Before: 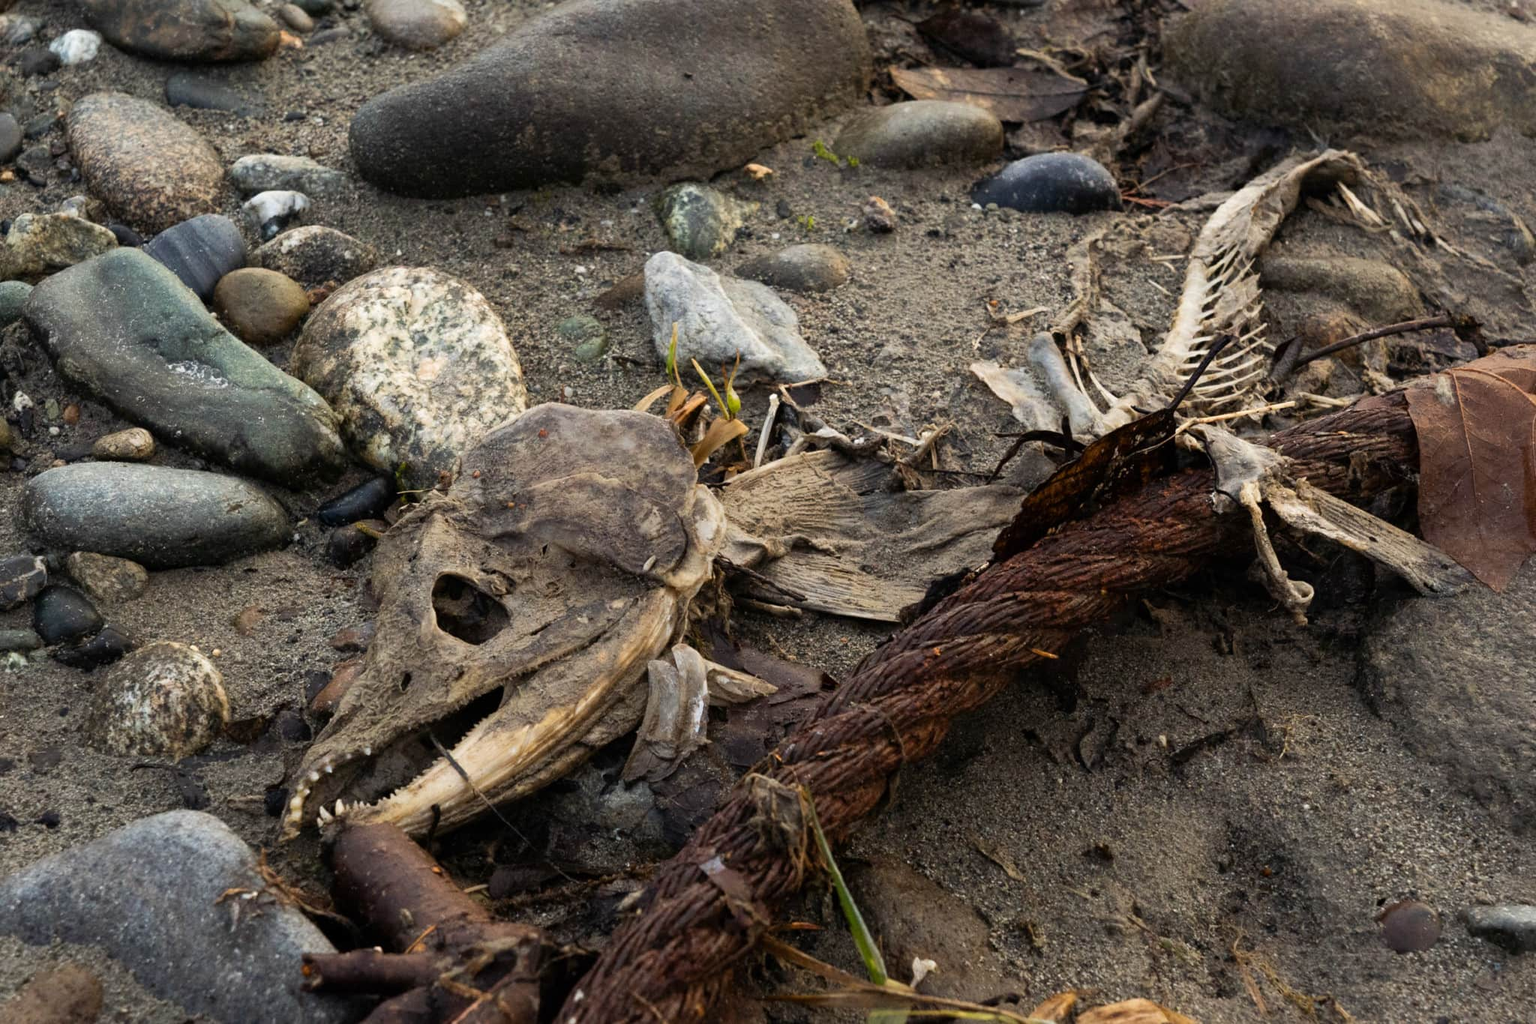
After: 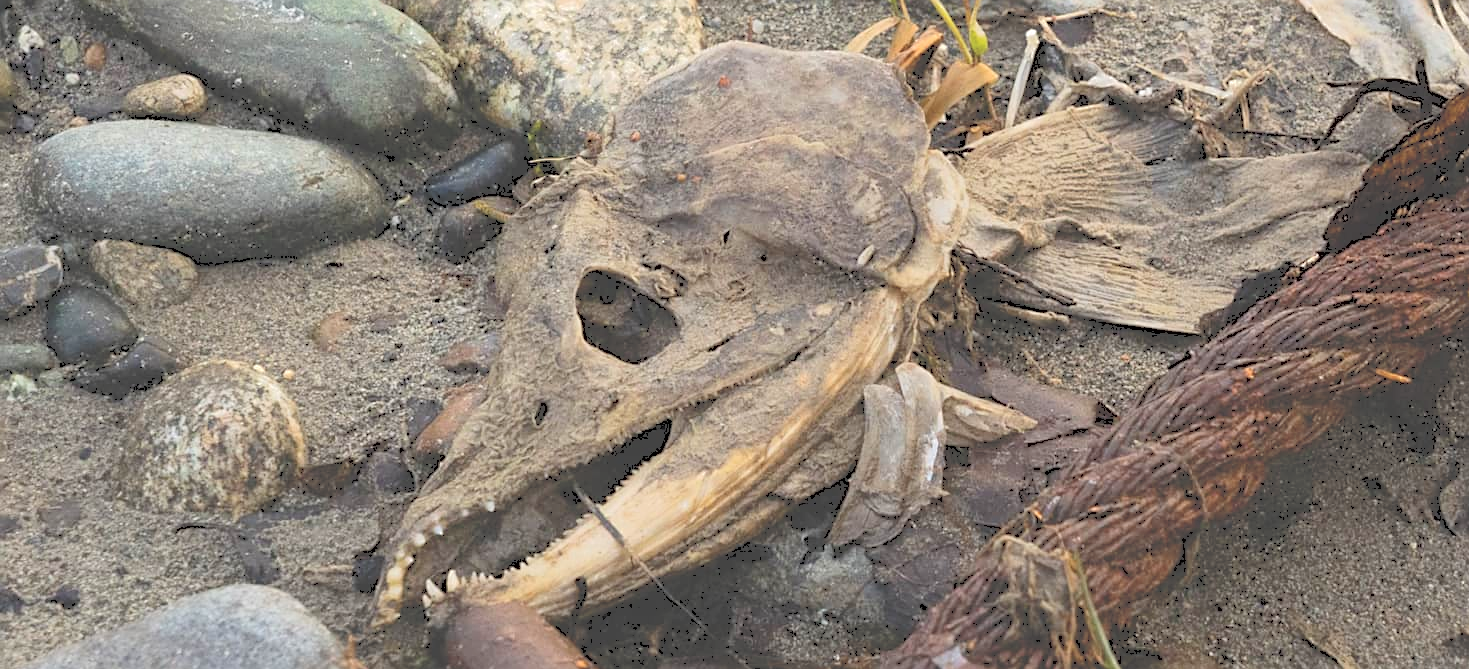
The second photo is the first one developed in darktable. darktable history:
tone equalizer: mask exposure compensation -0.501 EV
sharpen: on, module defaults
tone curve: curves: ch0 [(0, 0) (0.003, 0.275) (0.011, 0.288) (0.025, 0.309) (0.044, 0.326) (0.069, 0.346) (0.1, 0.37) (0.136, 0.396) (0.177, 0.432) (0.224, 0.473) (0.277, 0.516) (0.335, 0.566) (0.399, 0.611) (0.468, 0.661) (0.543, 0.711) (0.623, 0.761) (0.709, 0.817) (0.801, 0.867) (0.898, 0.911) (1, 1)], color space Lab, independent channels, preserve colors none
crop: top 36.368%, right 28.238%, bottom 14.607%
